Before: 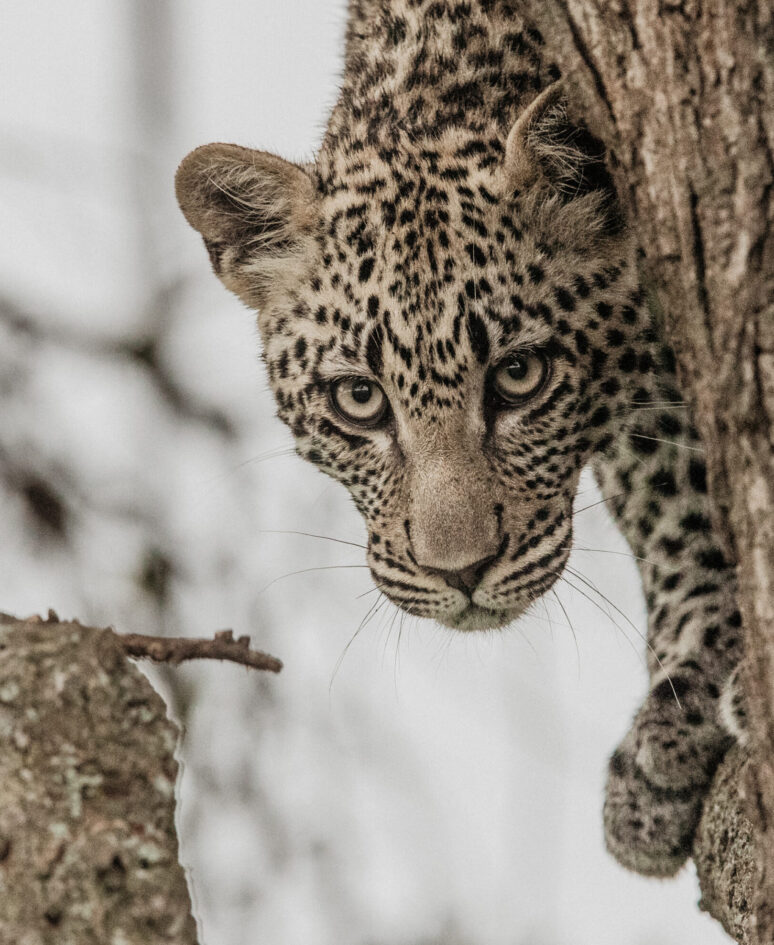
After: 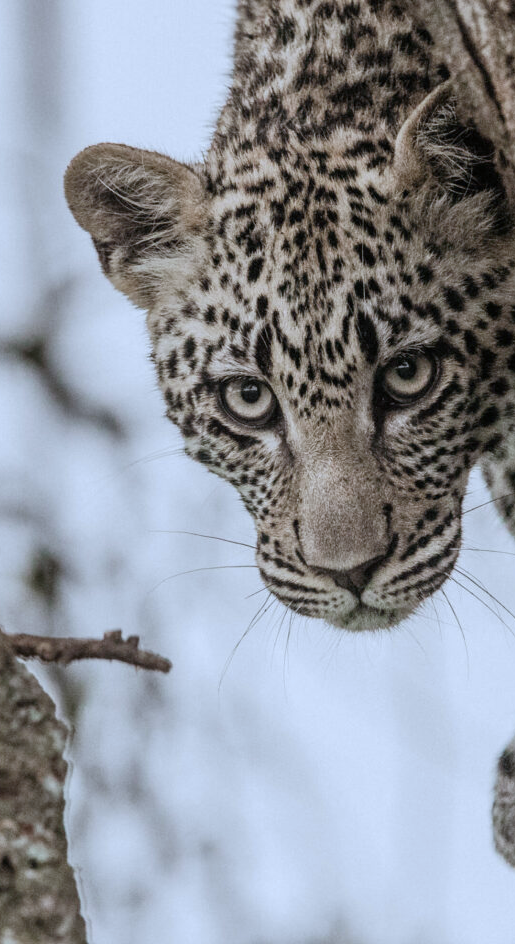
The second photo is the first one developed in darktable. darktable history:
white balance: red 0.926, green 1.003, blue 1.133
rgb curve: mode RGB, independent channels
crop and rotate: left 14.385%, right 18.948%
